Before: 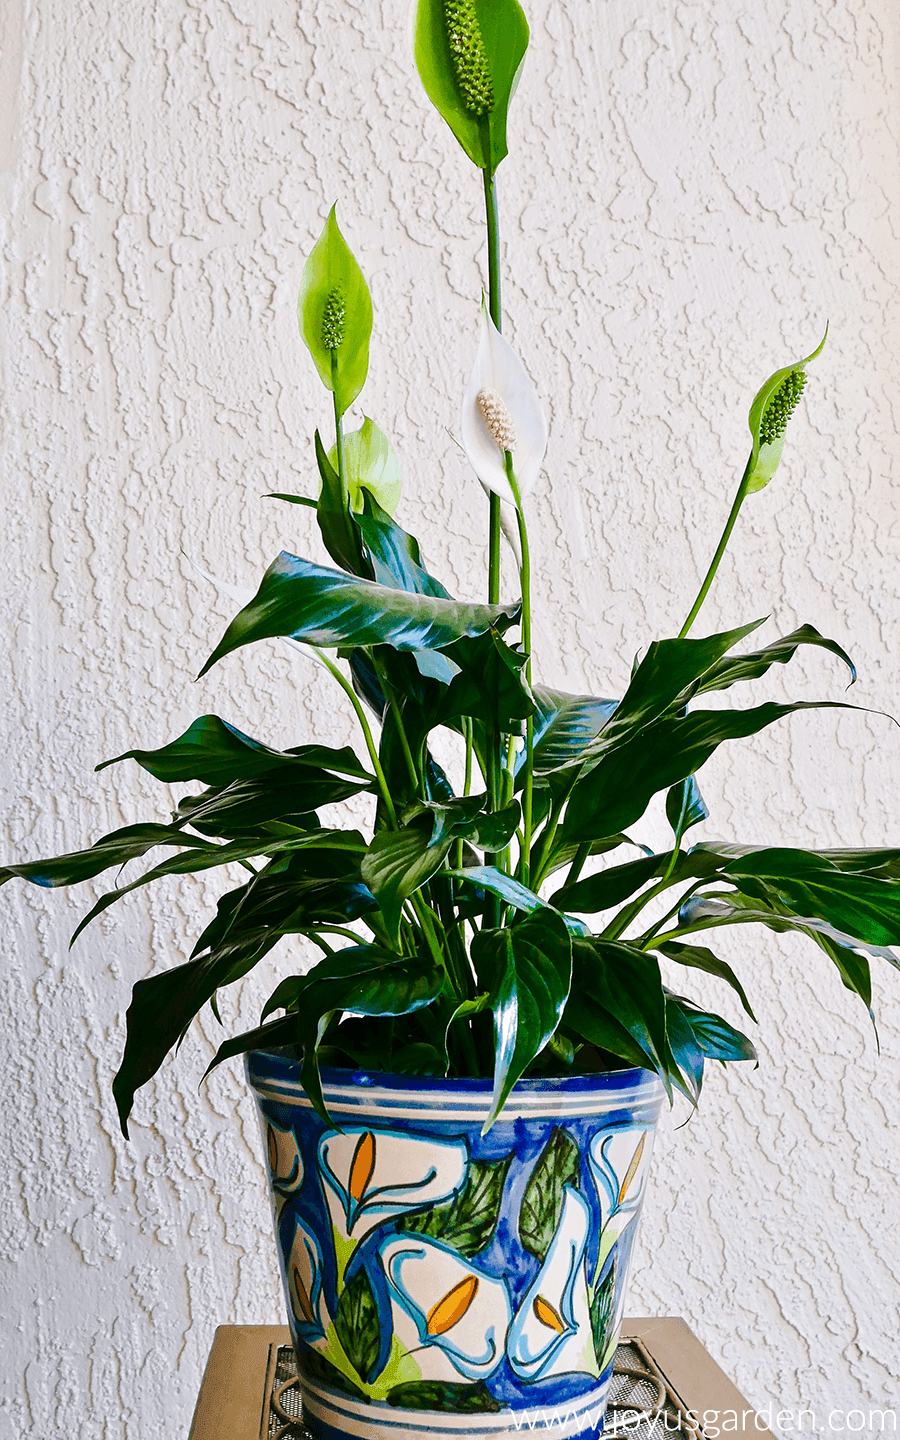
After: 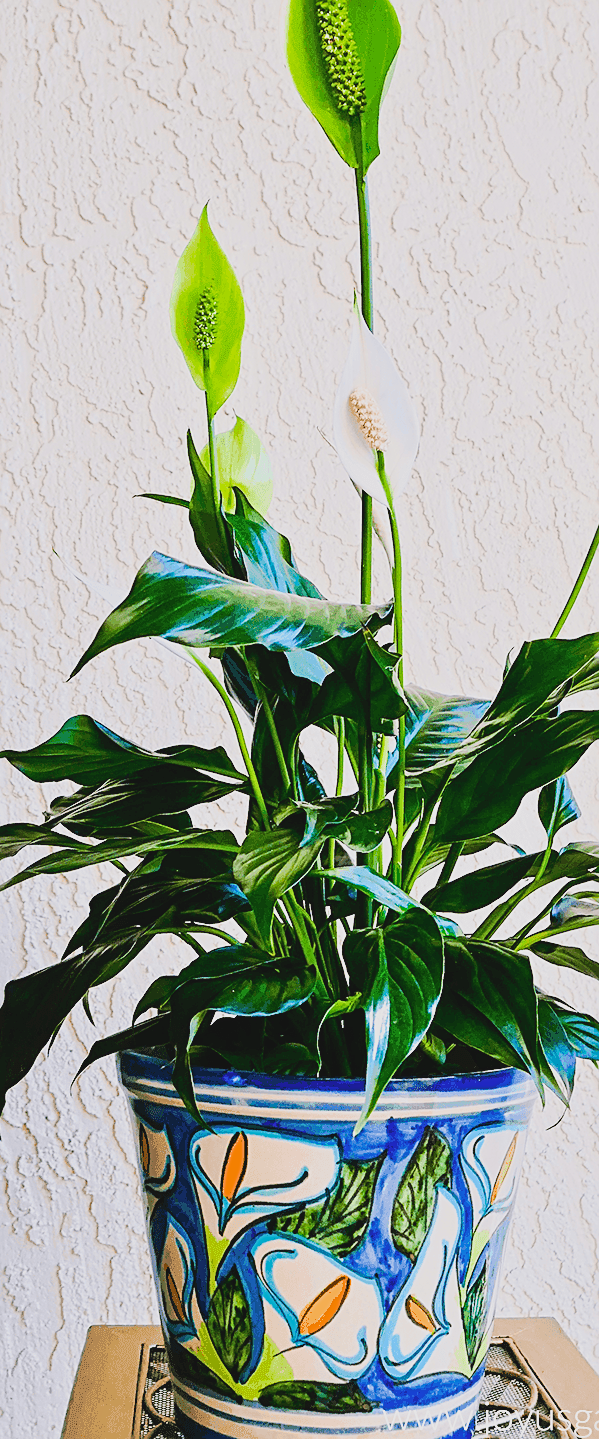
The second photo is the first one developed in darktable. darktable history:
crop and rotate: left 14.323%, right 19.07%
tone equalizer: on, module defaults
filmic rgb: black relative exposure -7.65 EV, white relative exposure 4.56 EV, hardness 3.61, contrast 1.055, color science v6 (2022)
exposure: exposure 1 EV, compensate highlight preservation false
sharpen: on, module defaults
contrast brightness saturation: contrast -0.121
